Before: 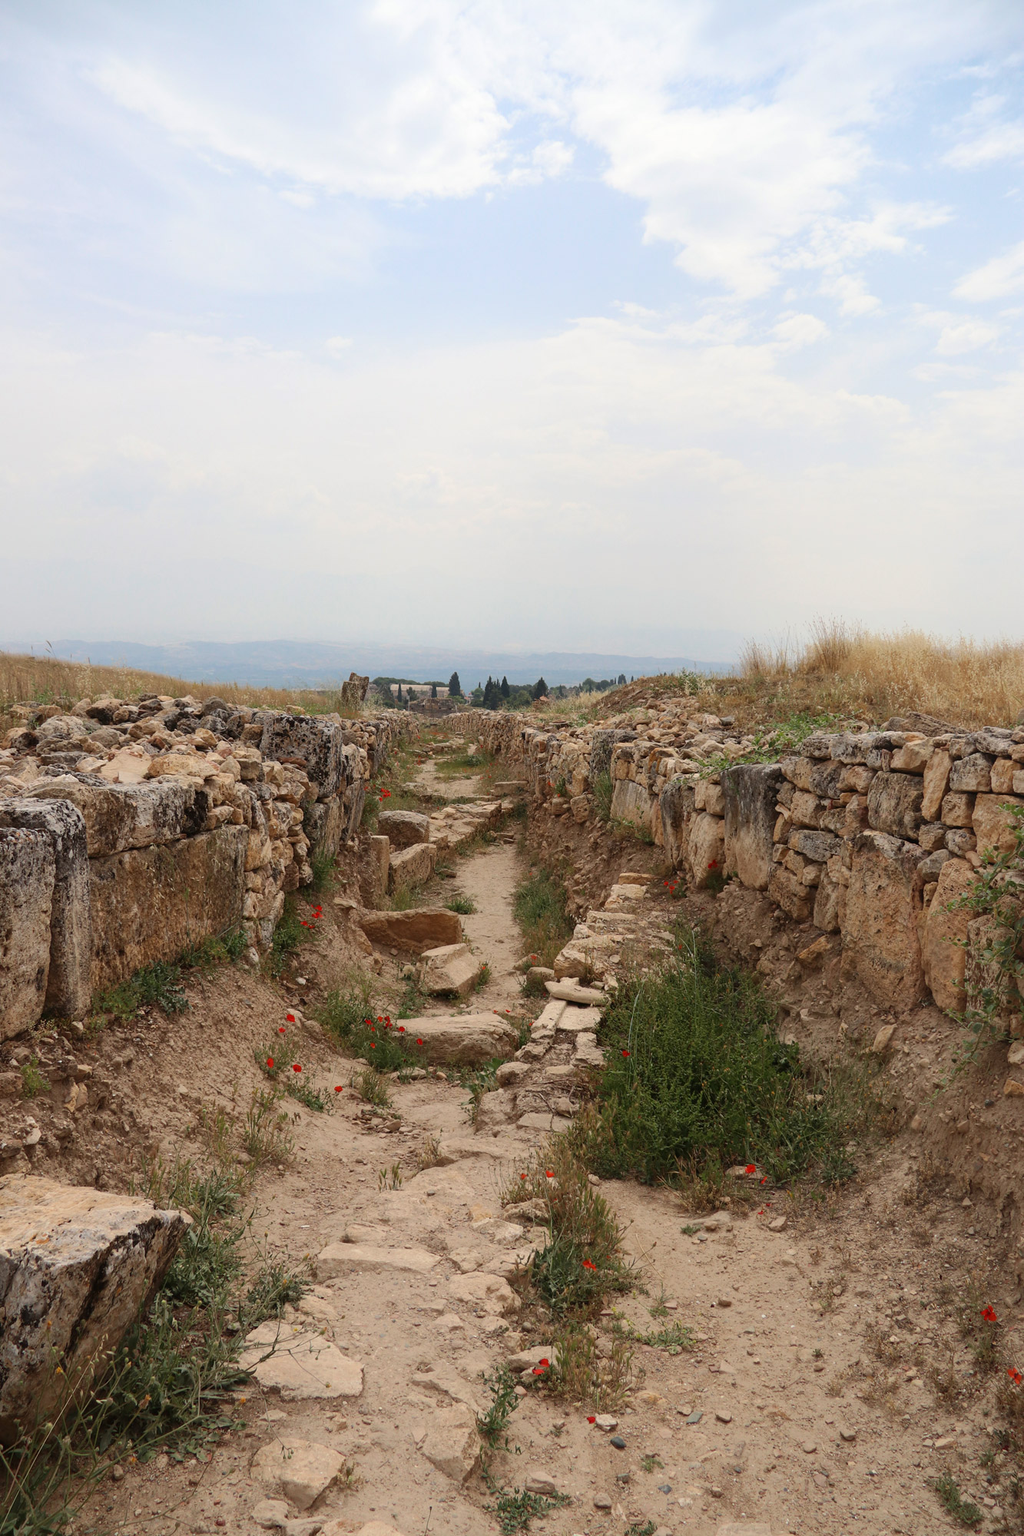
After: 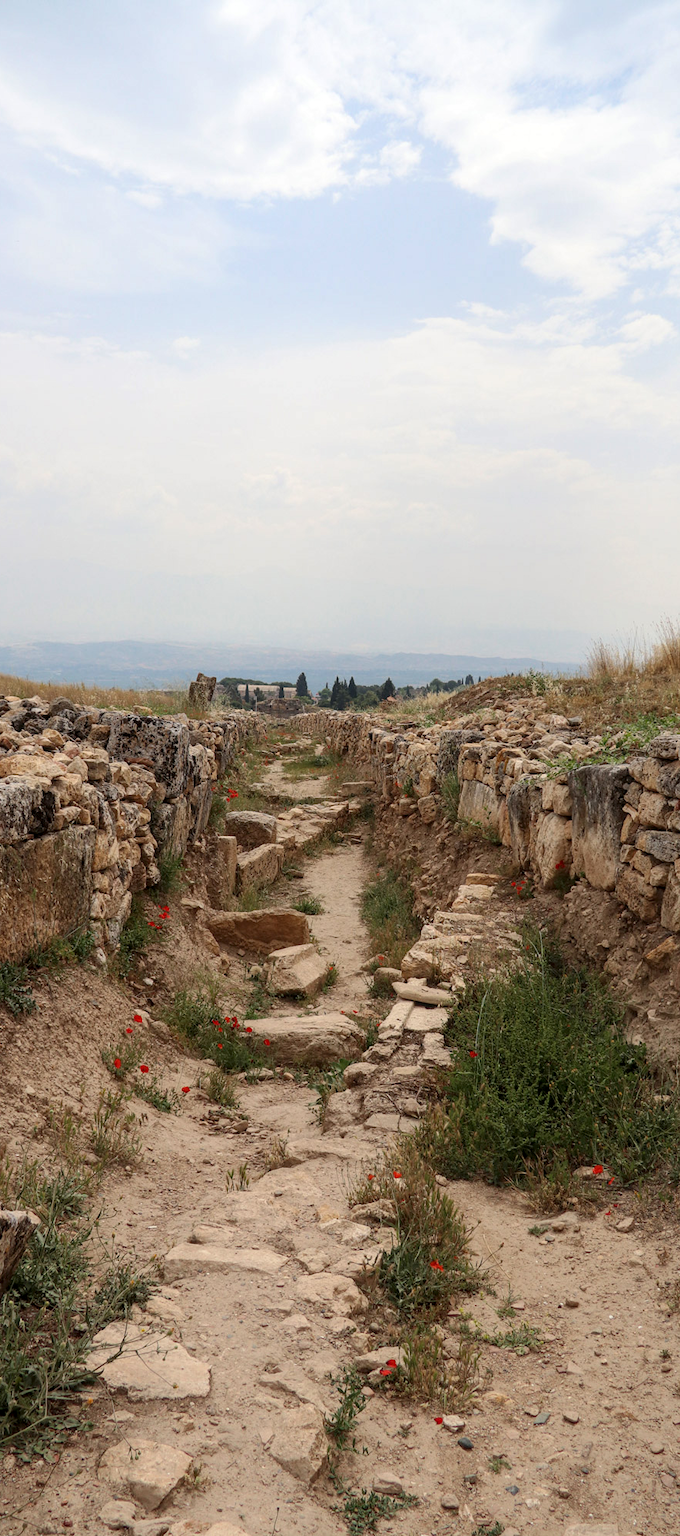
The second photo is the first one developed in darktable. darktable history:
local contrast: on, module defaults
crop and rotate: left 14.964%, right 18.502%
